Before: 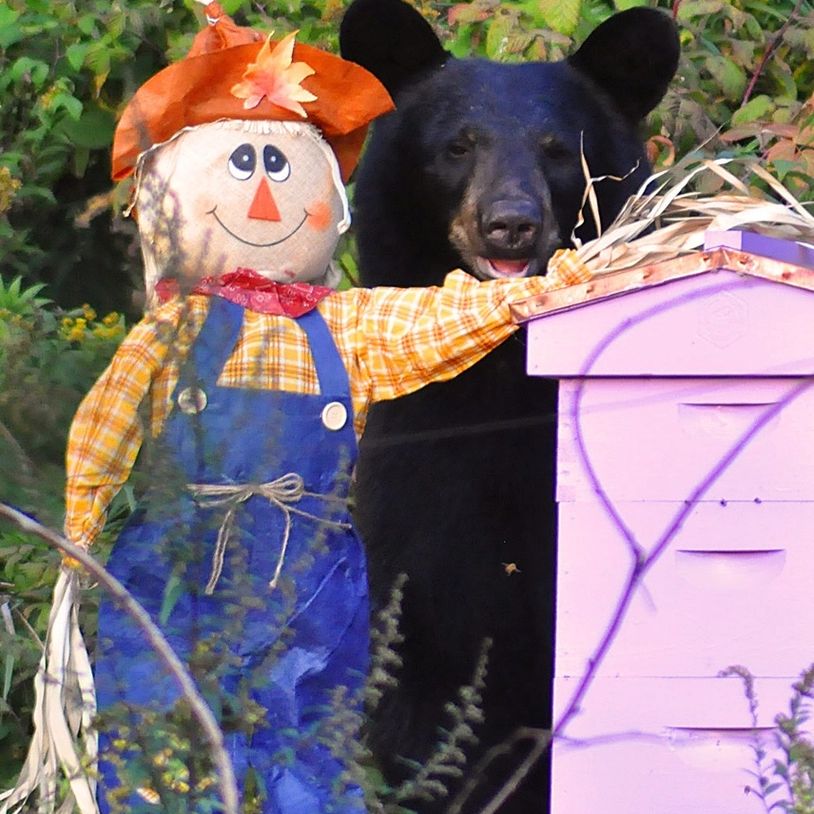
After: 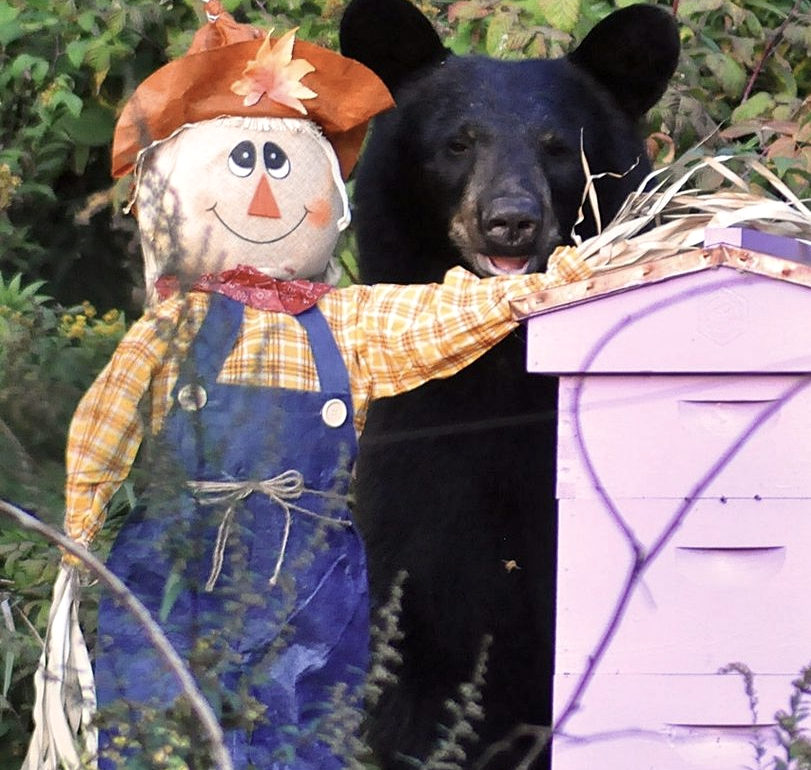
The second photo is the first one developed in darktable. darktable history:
shadows and highlights: radius 336.38, shadows 28.03, soften with gaussian
crop: top 0.369%, right 0.266%, bottom 5.013%
contrast brightness saturation: contrast 0.101, saturation -0.297
local contrast: highlights 103%, shadows 101%, detail 119%, midtone range 0.2
